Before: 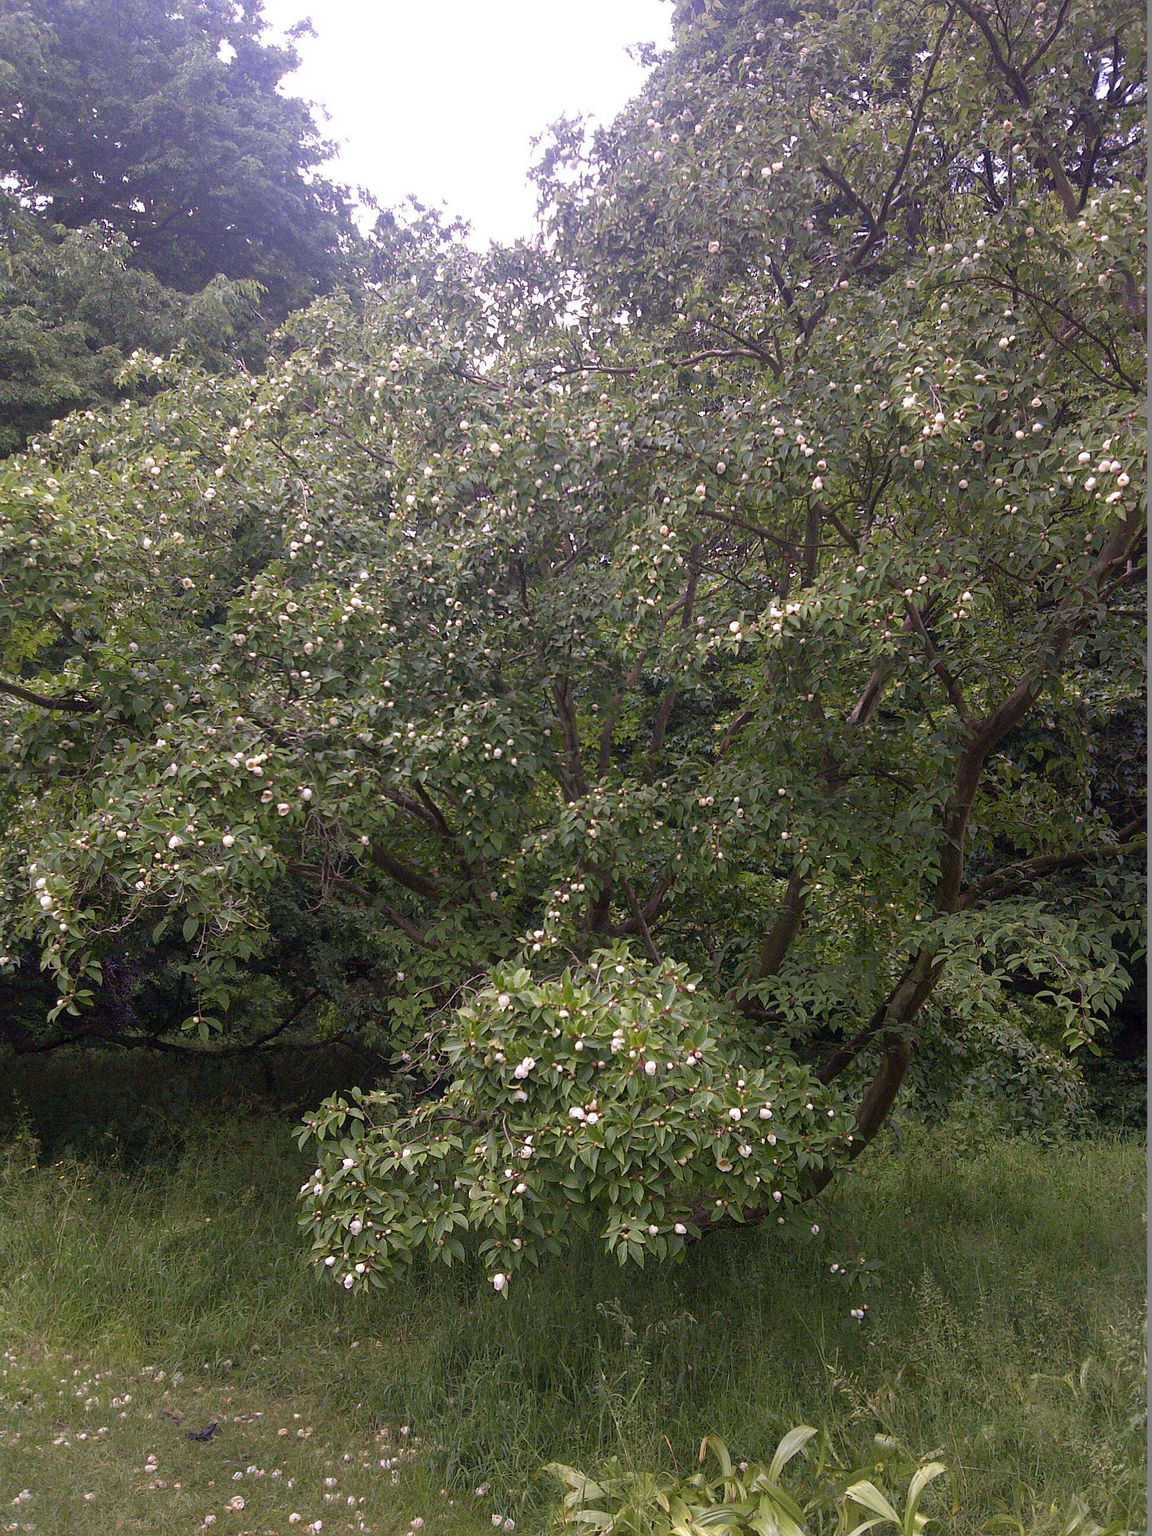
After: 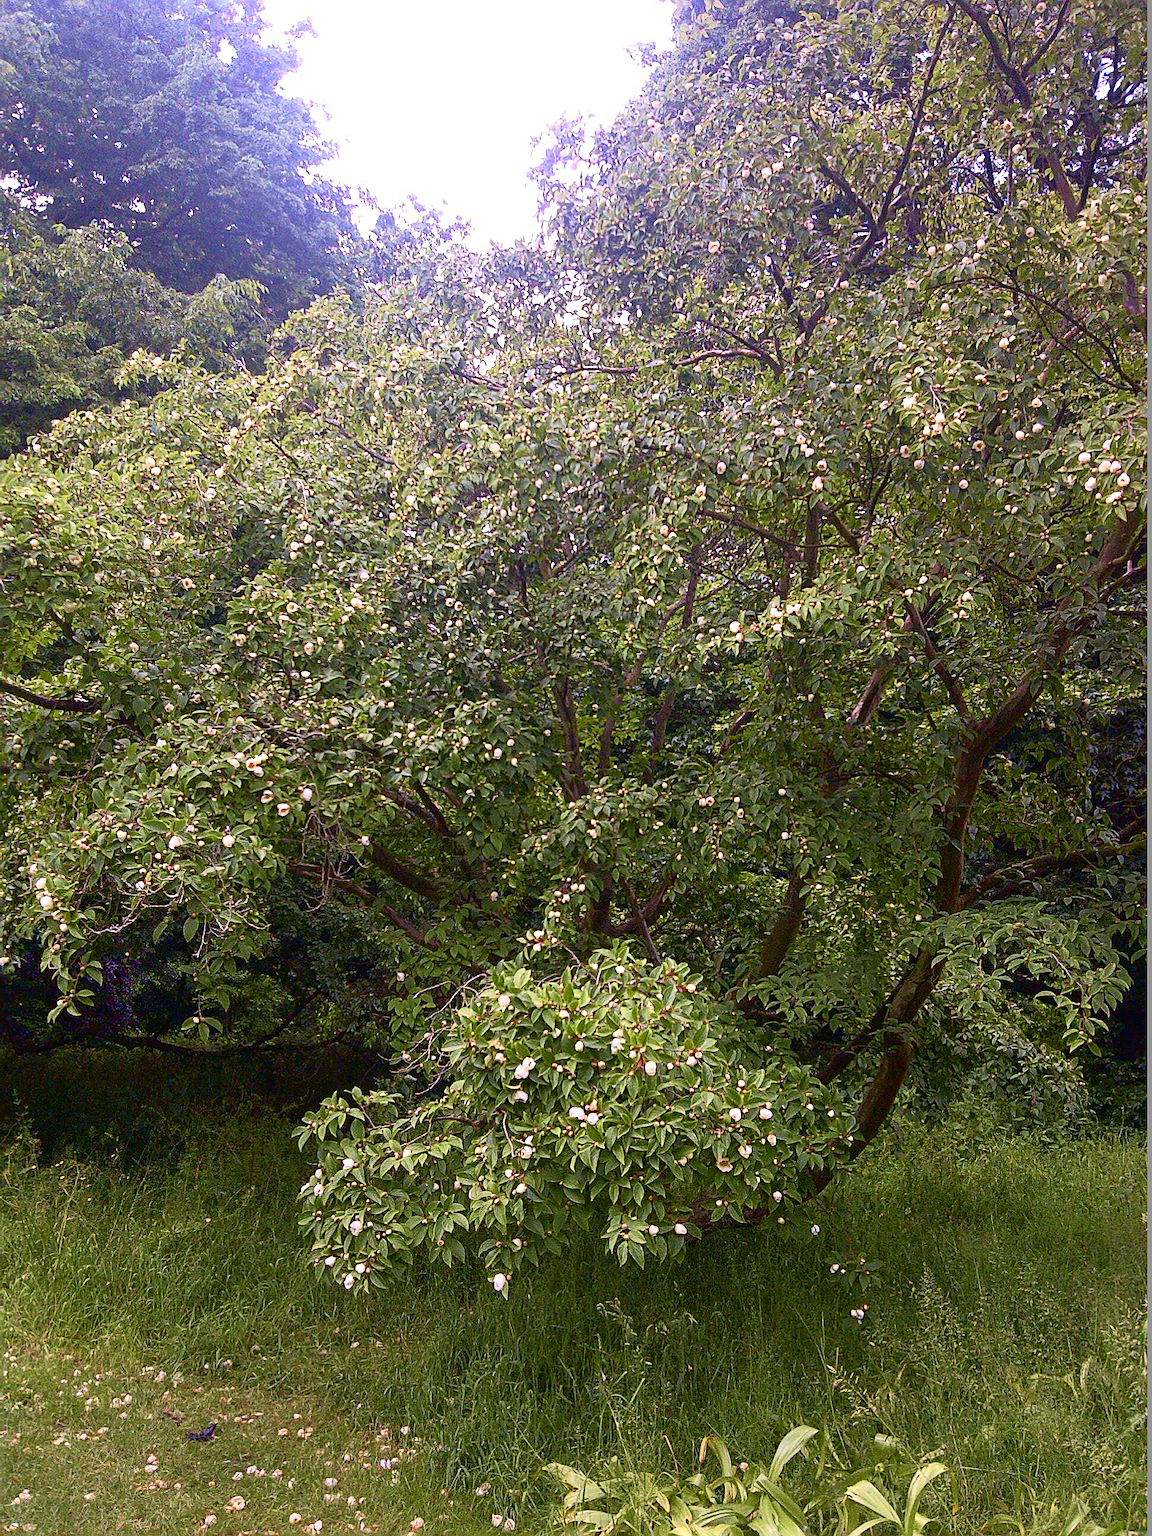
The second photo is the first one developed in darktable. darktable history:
sharpen: radius 2.767
tone curve: curves: ch0 [(0, 0.013) (0.074, 0.044) (0.251, 0.234) (0.472, 0.511) (0.63, 0.752) (0.746, 0.866) (0.899, 0.956) (1, 1)]; ch1 [(0, 0) (0.08, 0.08) (0.347, 0.394) (0.455, 0.441) (0.5, 0.5) (0.517, 0.53) (0.563, 0.611) (0.617, 0.682) (0.756, 0.788) (0.92, 0.92) (1, 1)]; ch2 [(0, 0) (0.096, 0.056) (0.304, 0.204) (0.5, 0.5) (0.539, 0.575) (0.597, 0.644) (0.92, 0.92) (1, 1)], color space Lab, independent channels, preserve colors none
